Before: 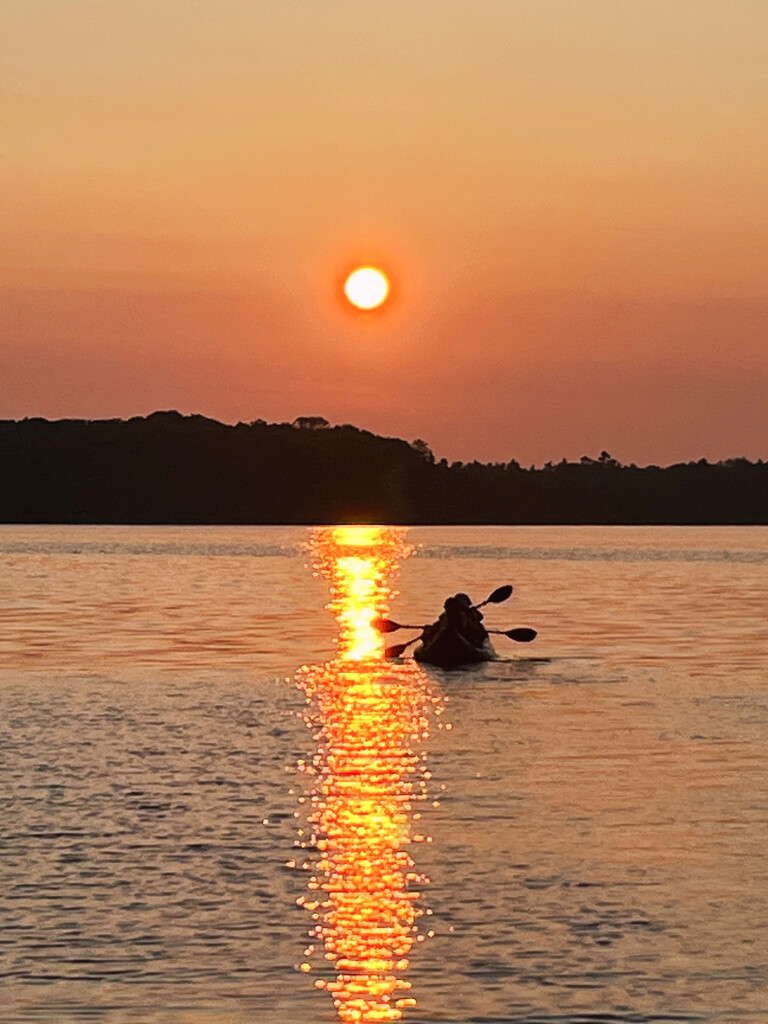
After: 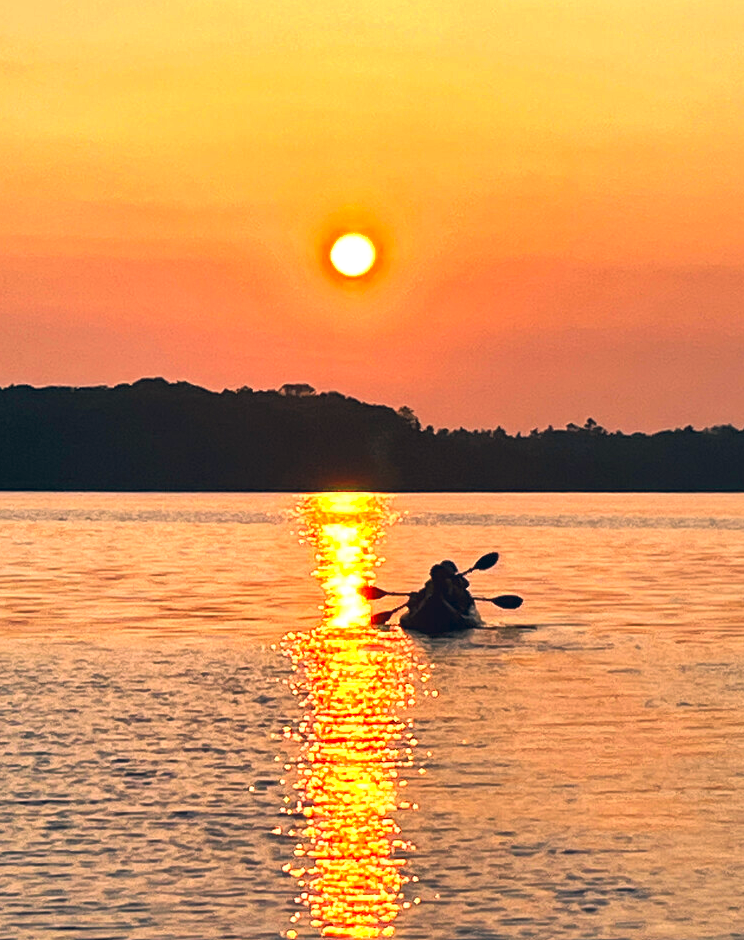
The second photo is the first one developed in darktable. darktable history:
exposure: black level correction 0, exposure 1.001 EV, compensate highlight preservation false
crop: left 1.863%, top 3.264%, right 1.151%, bottom 4.847%
color correction: highlights a* 10.36, highlights b* 14.06, shadows a* -9.94, shadows b* -15.08
shadows and highlights: shadows 43.46, white point adjustment -1.39, soften with gaussian
